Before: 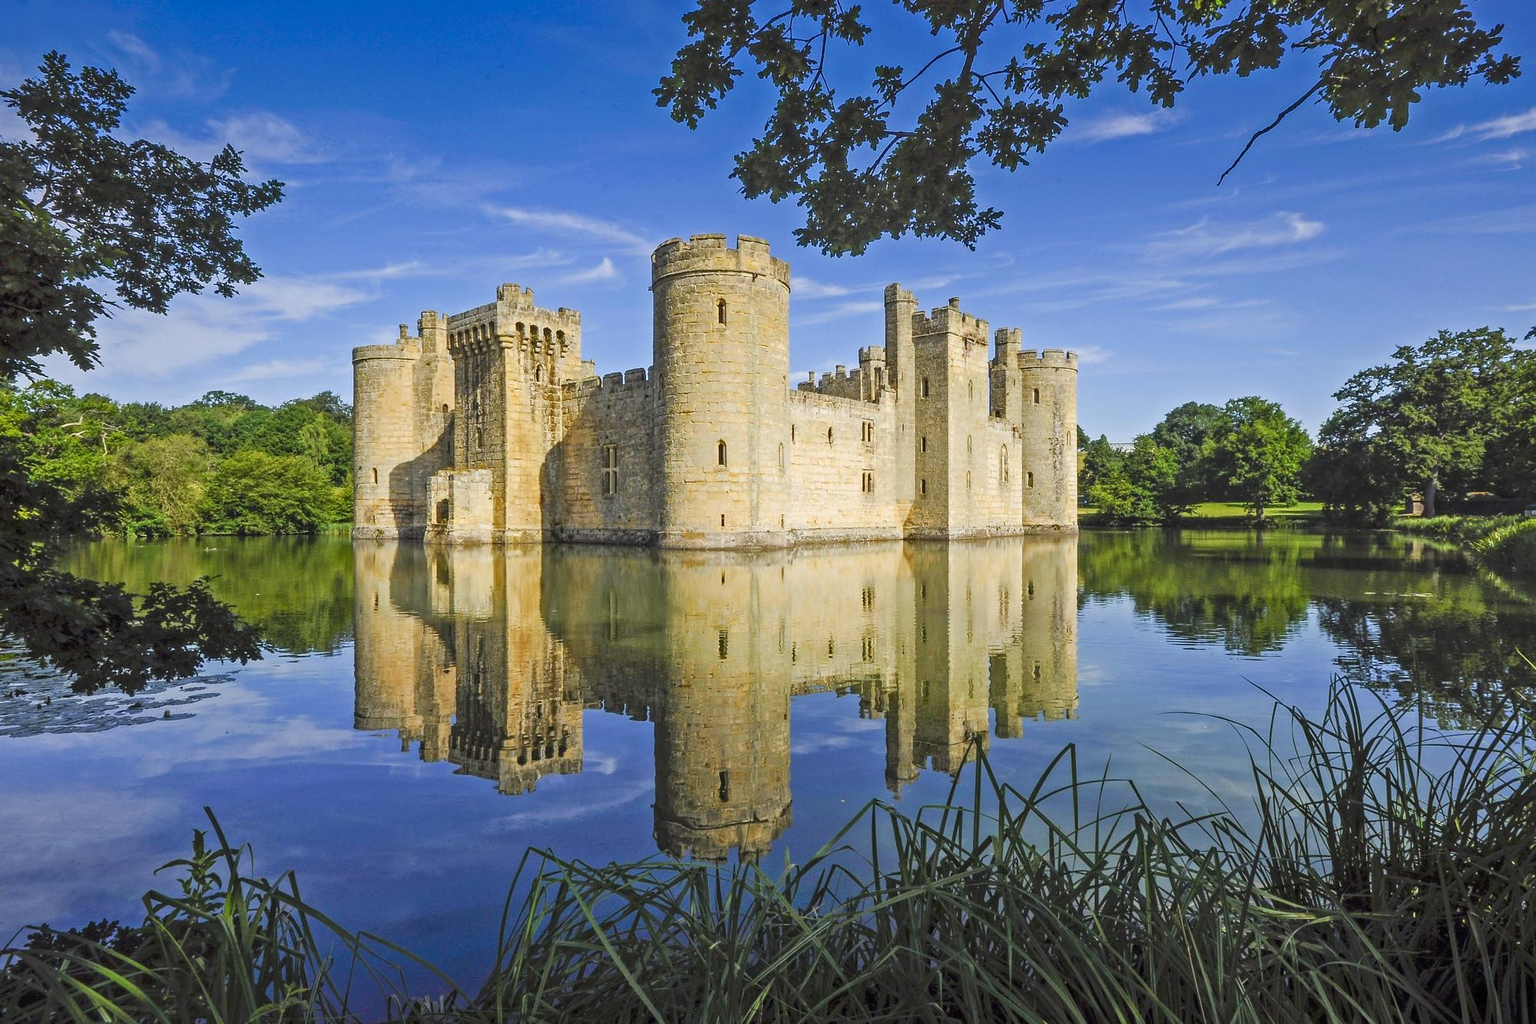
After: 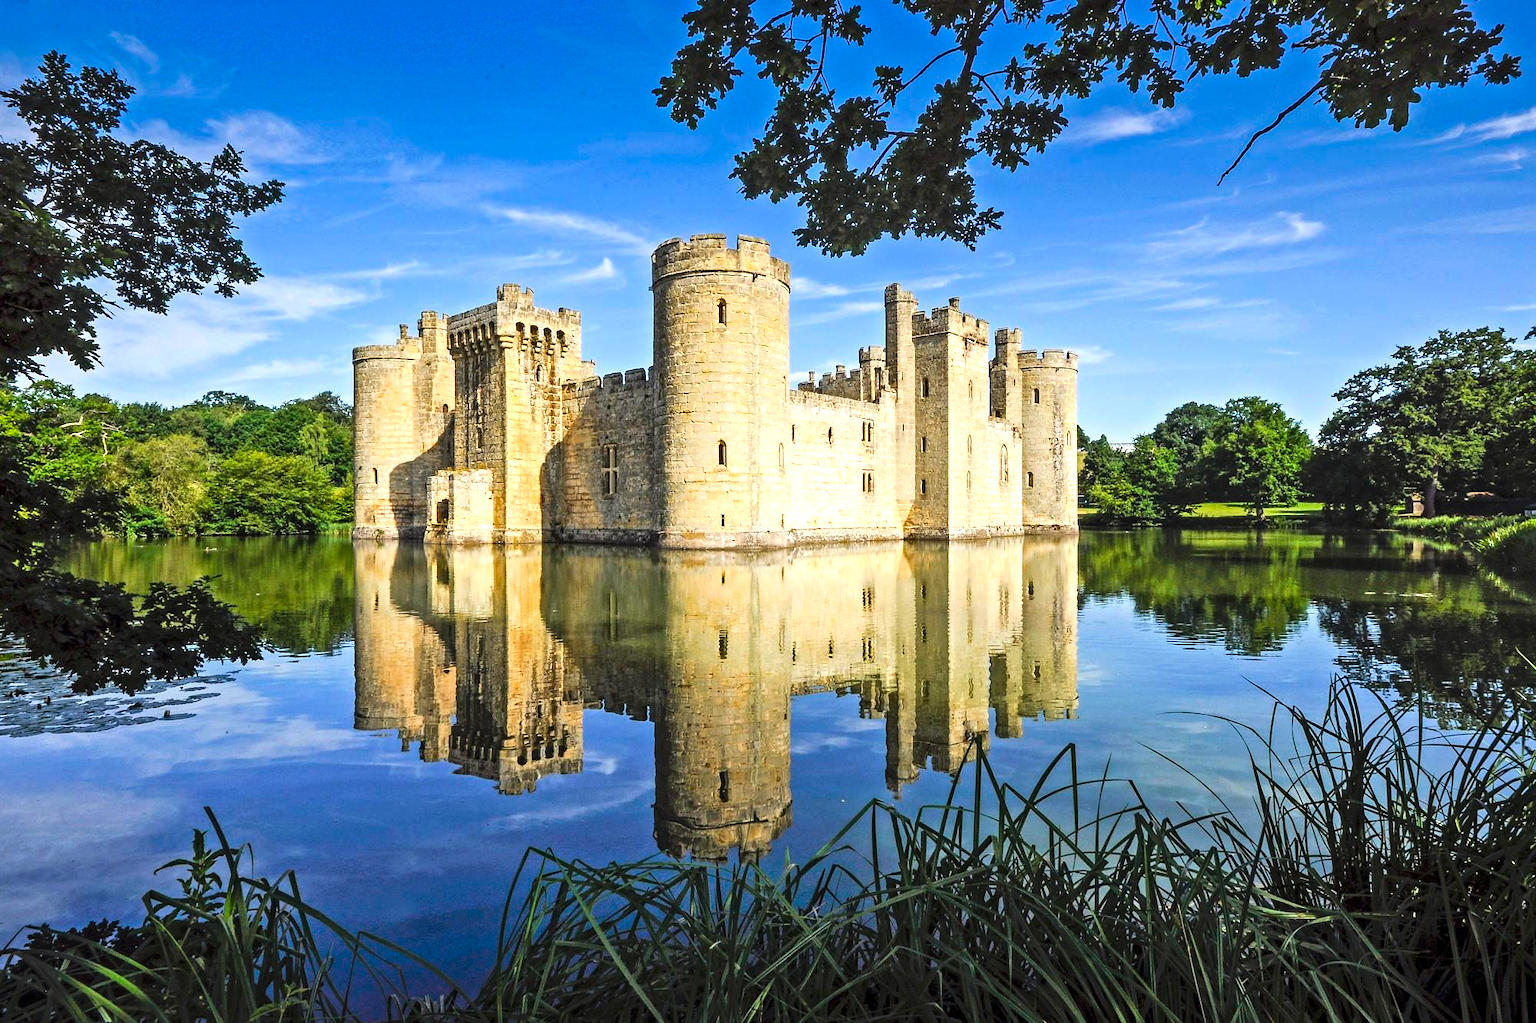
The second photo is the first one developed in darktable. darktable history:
tone equalizer: -8 EV -0.762 EV, -7 EV -0.666 EV, -6 EV -0.636 EV, -5 EV -0.423 EV, -3 EV 0.398 EV, -2 EV 0.6 EV, -1 EV 0.68 EV, +0 EV 0.73 EV, edges refinement/feathering 500, mask exposure compensation -1.57 EV, preserve details no
